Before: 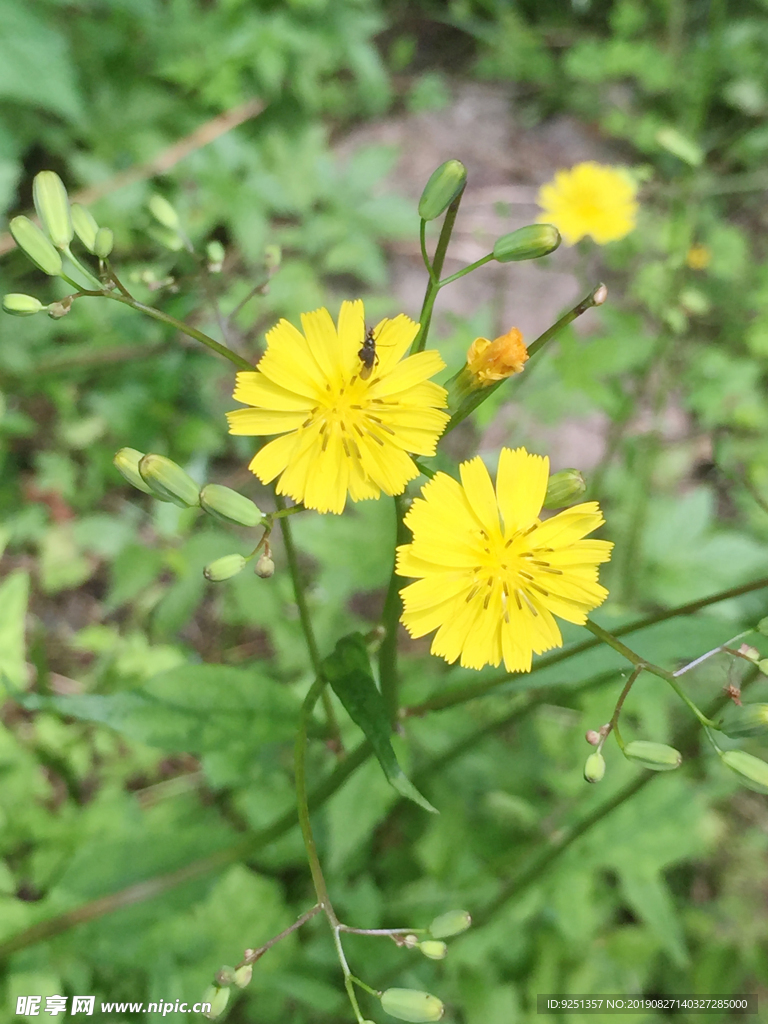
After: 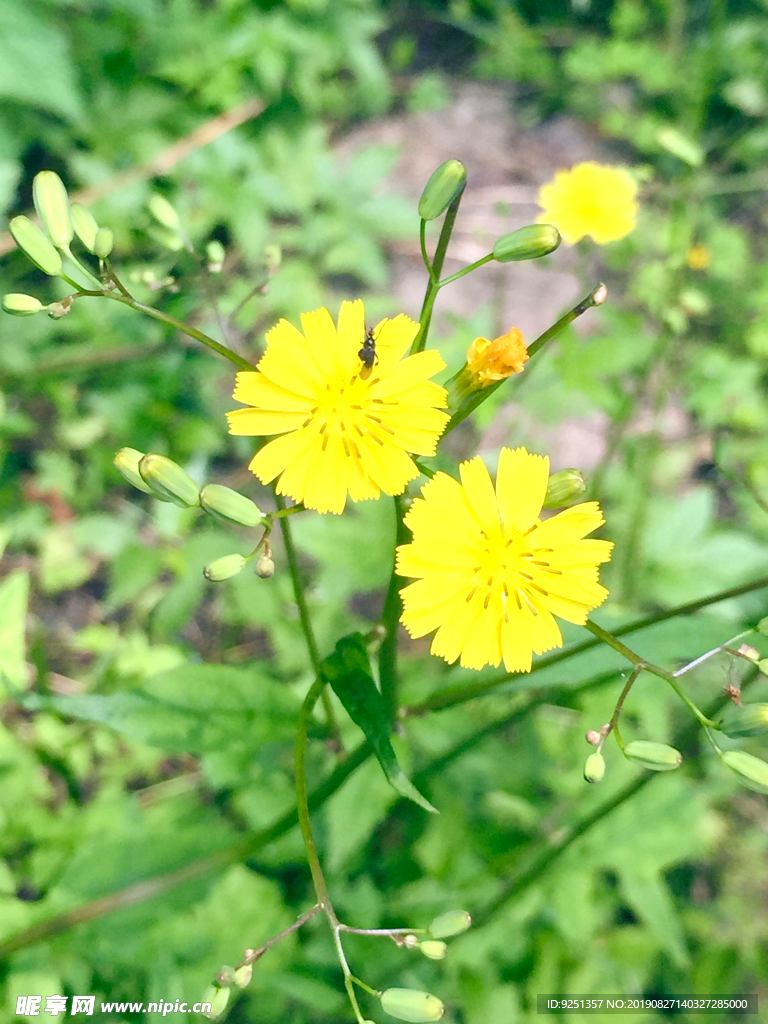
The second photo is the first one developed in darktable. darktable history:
color balance rgb: shadows lift › luminance -40.91%, shadows lift › chroma 14.23%, shadows lift › hue 260.06°, perceptual saturation grading › global saturation 20.133%, perceptual saturation grading › highlights -19.909%, perceptual saturation grading › shadows 29.269%, global vibrance 10.017%
exposure: exposure 0.511 EV, compensate highlight preservation false
